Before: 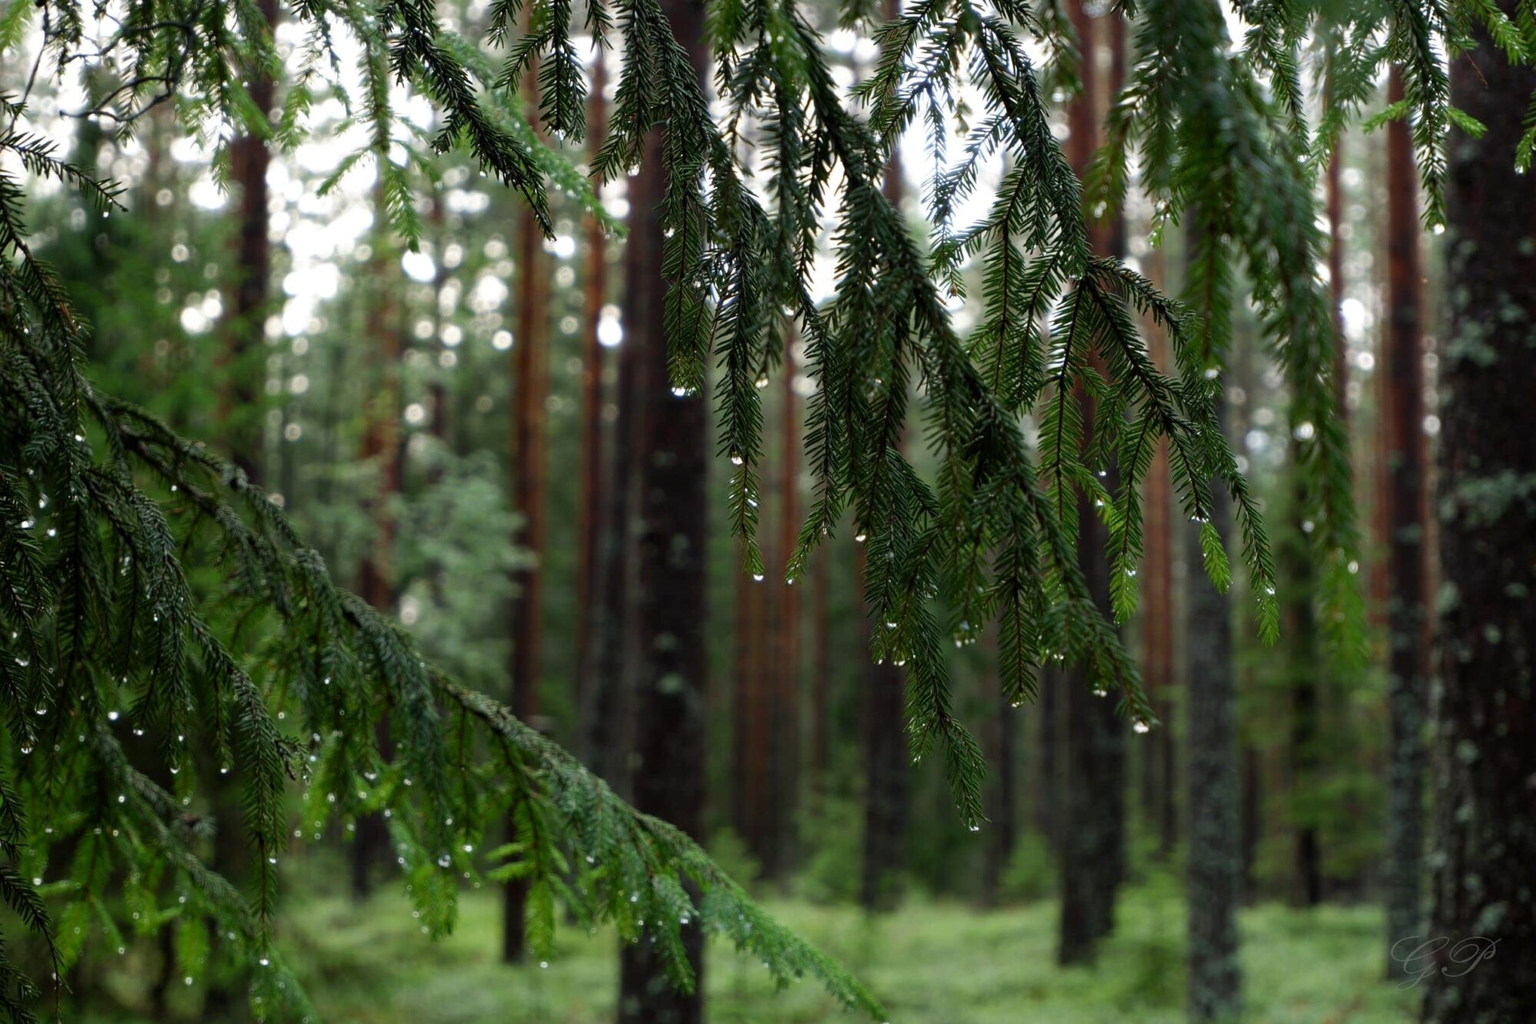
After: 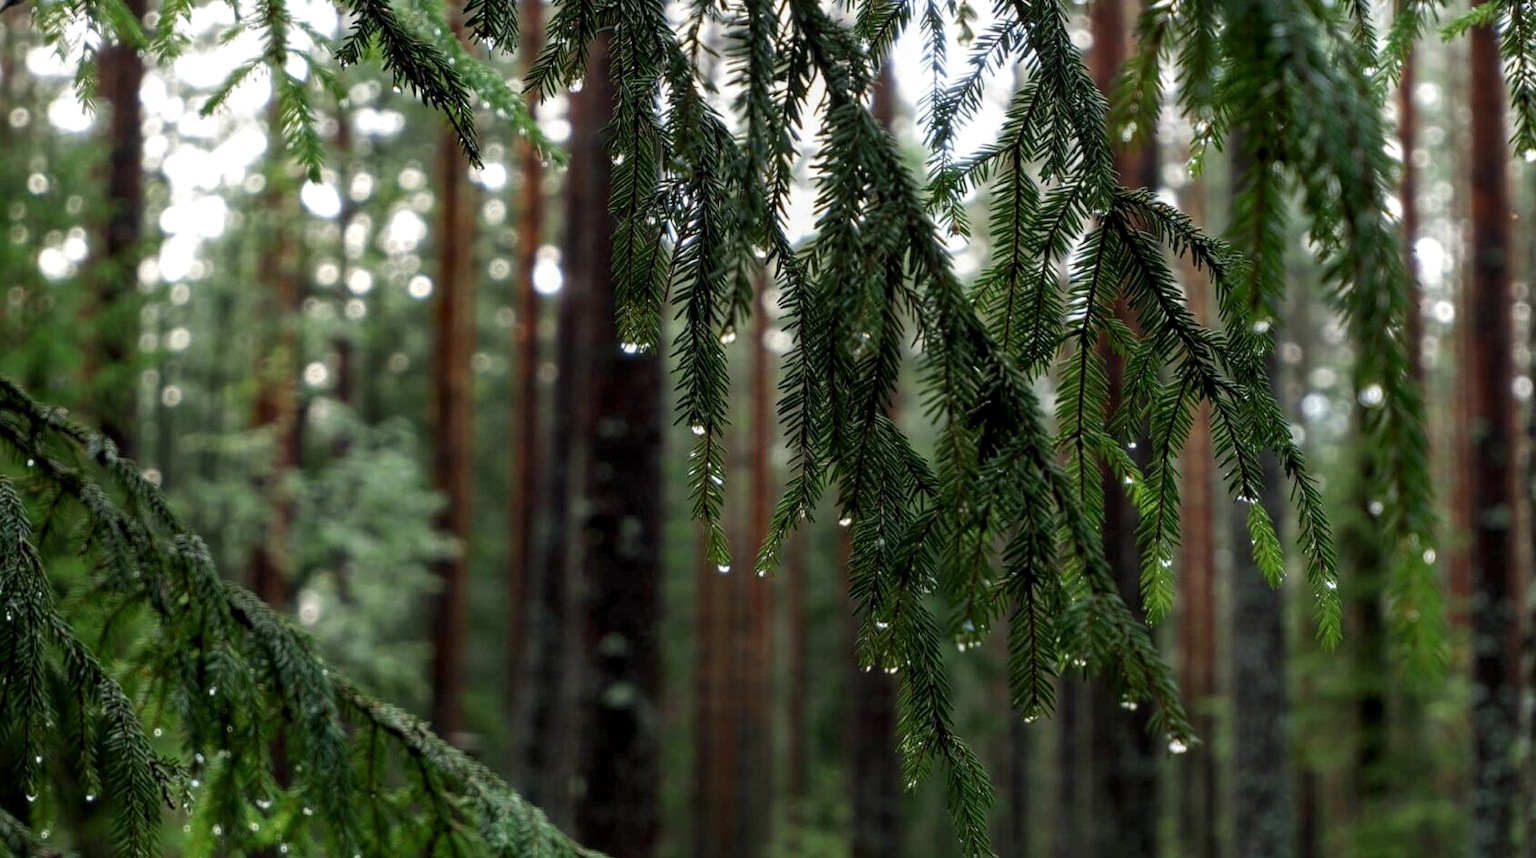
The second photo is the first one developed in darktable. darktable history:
local contrast: detail 130%
crop and rotate: left 9.687%, top 9.662%, right 6.005%, bottom 19.609%
